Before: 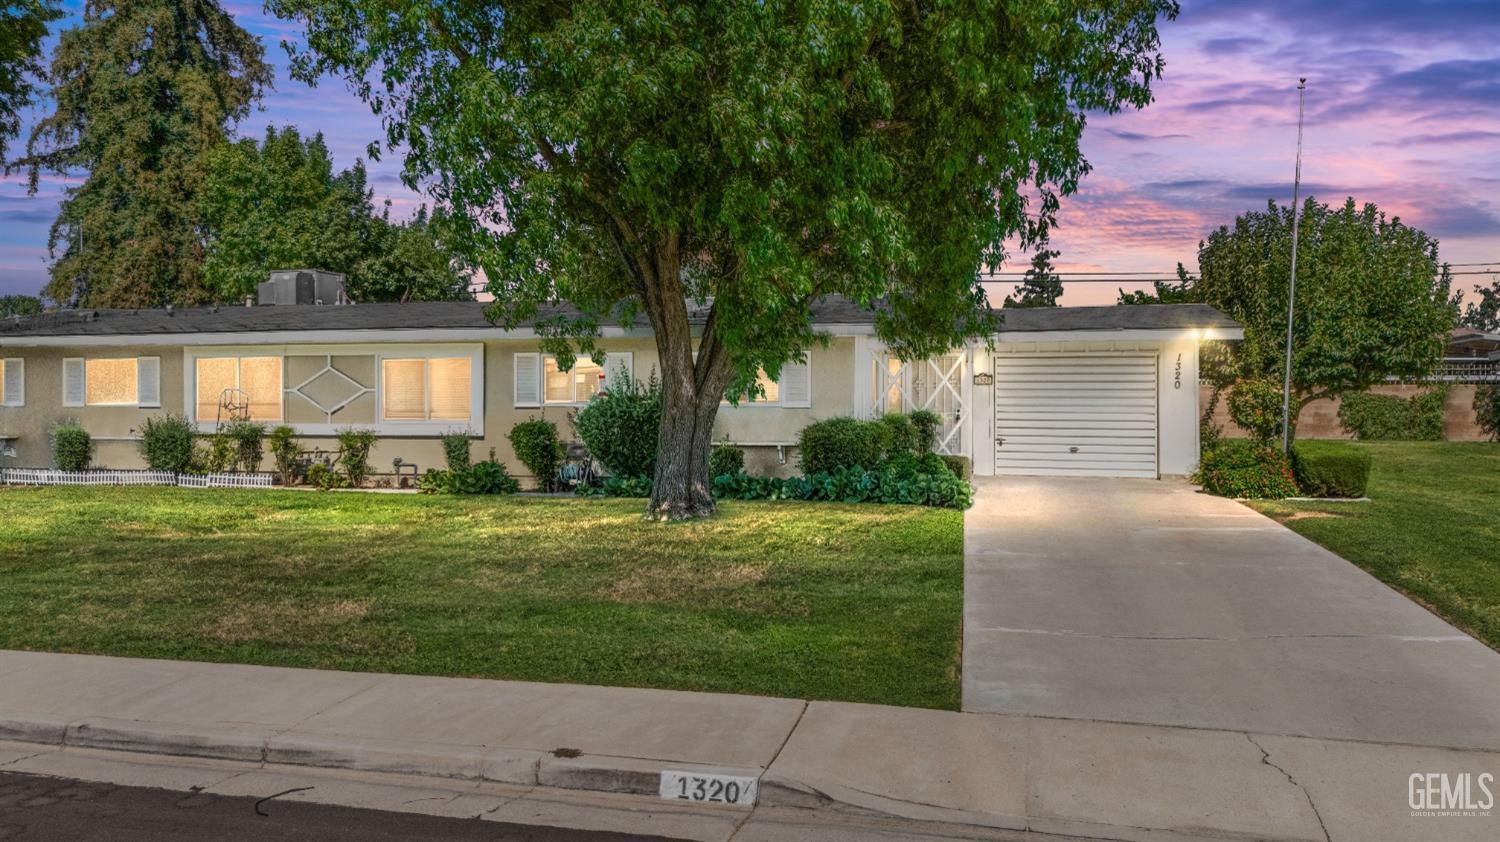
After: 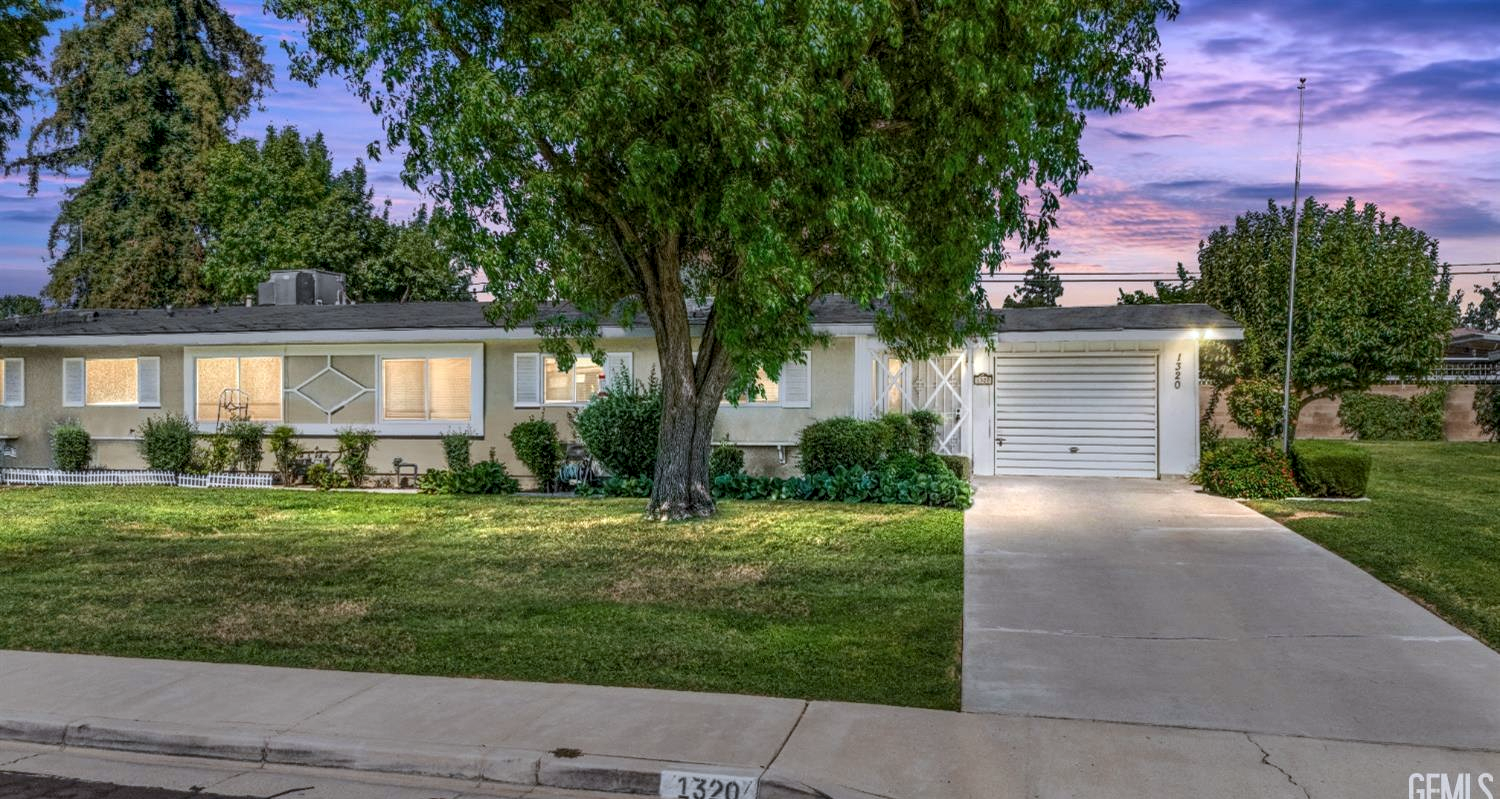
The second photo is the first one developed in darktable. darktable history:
crop and rotate: top 0%, bottom 5.097%
local contrast: detail 130%
white balance: red 0.954, blue 1.079
